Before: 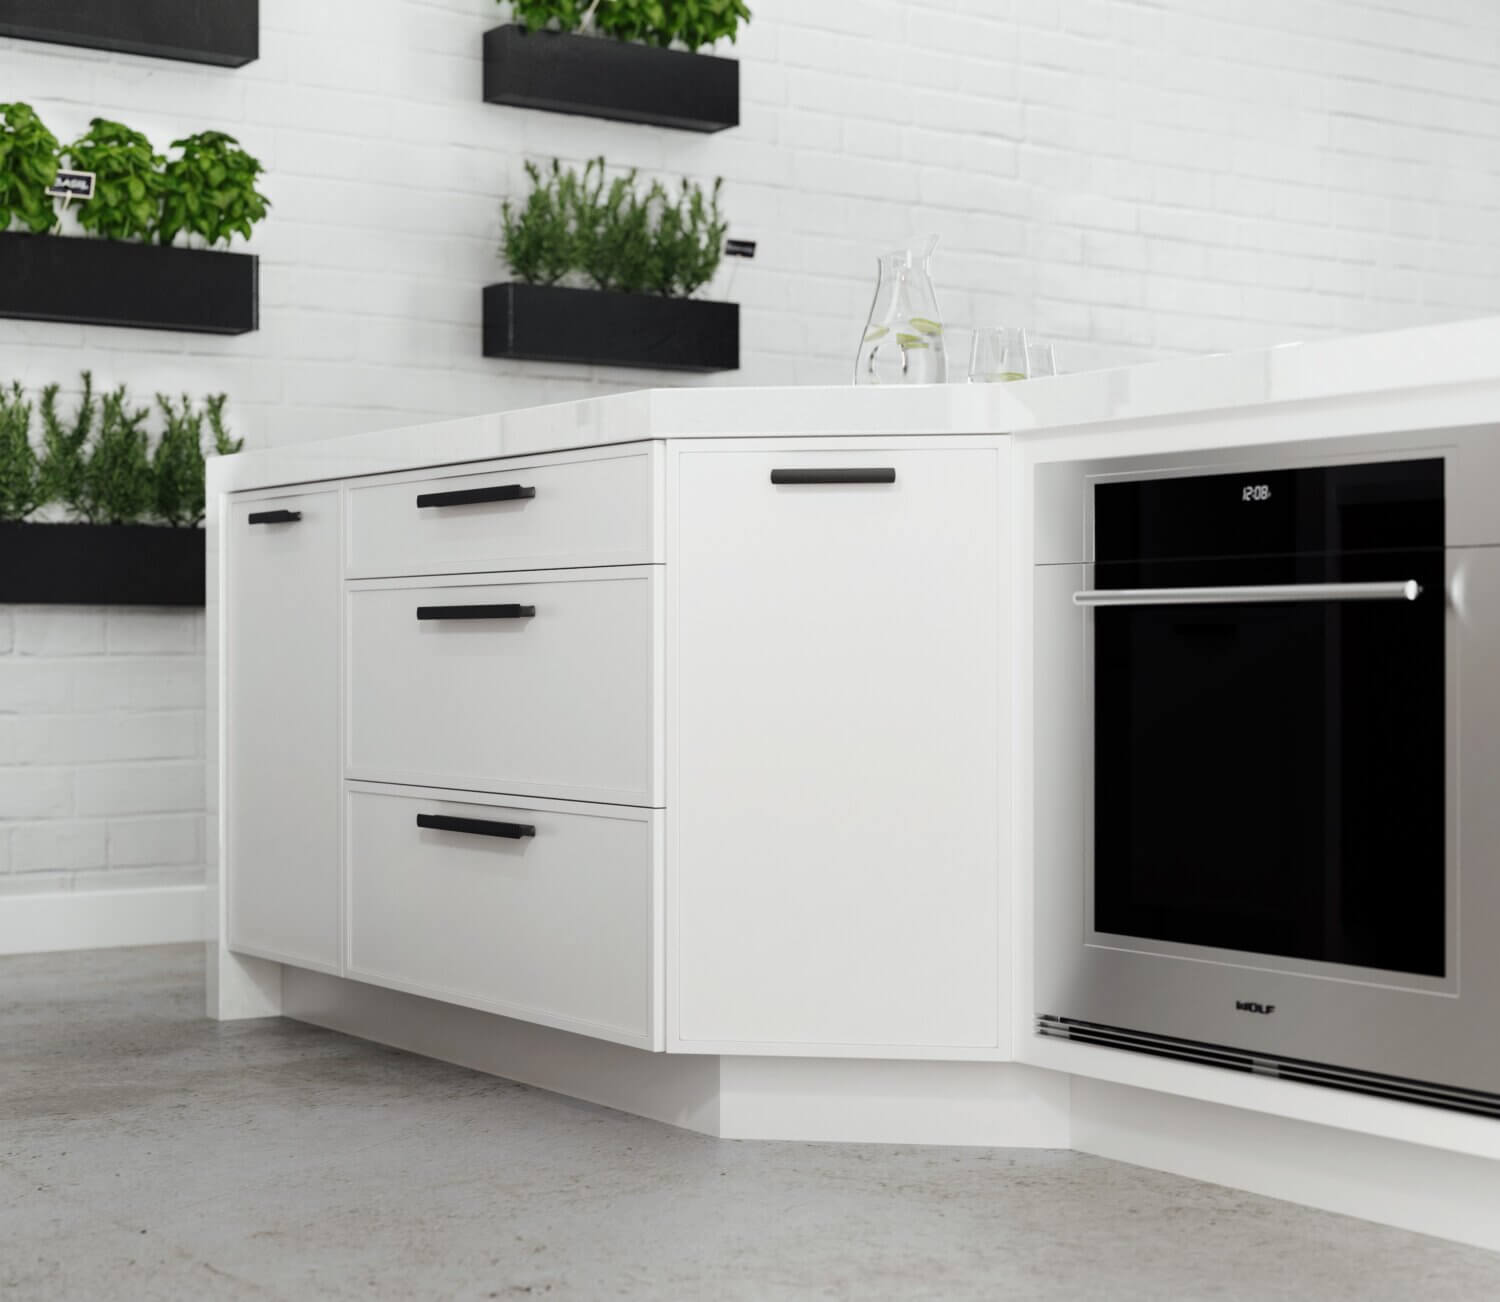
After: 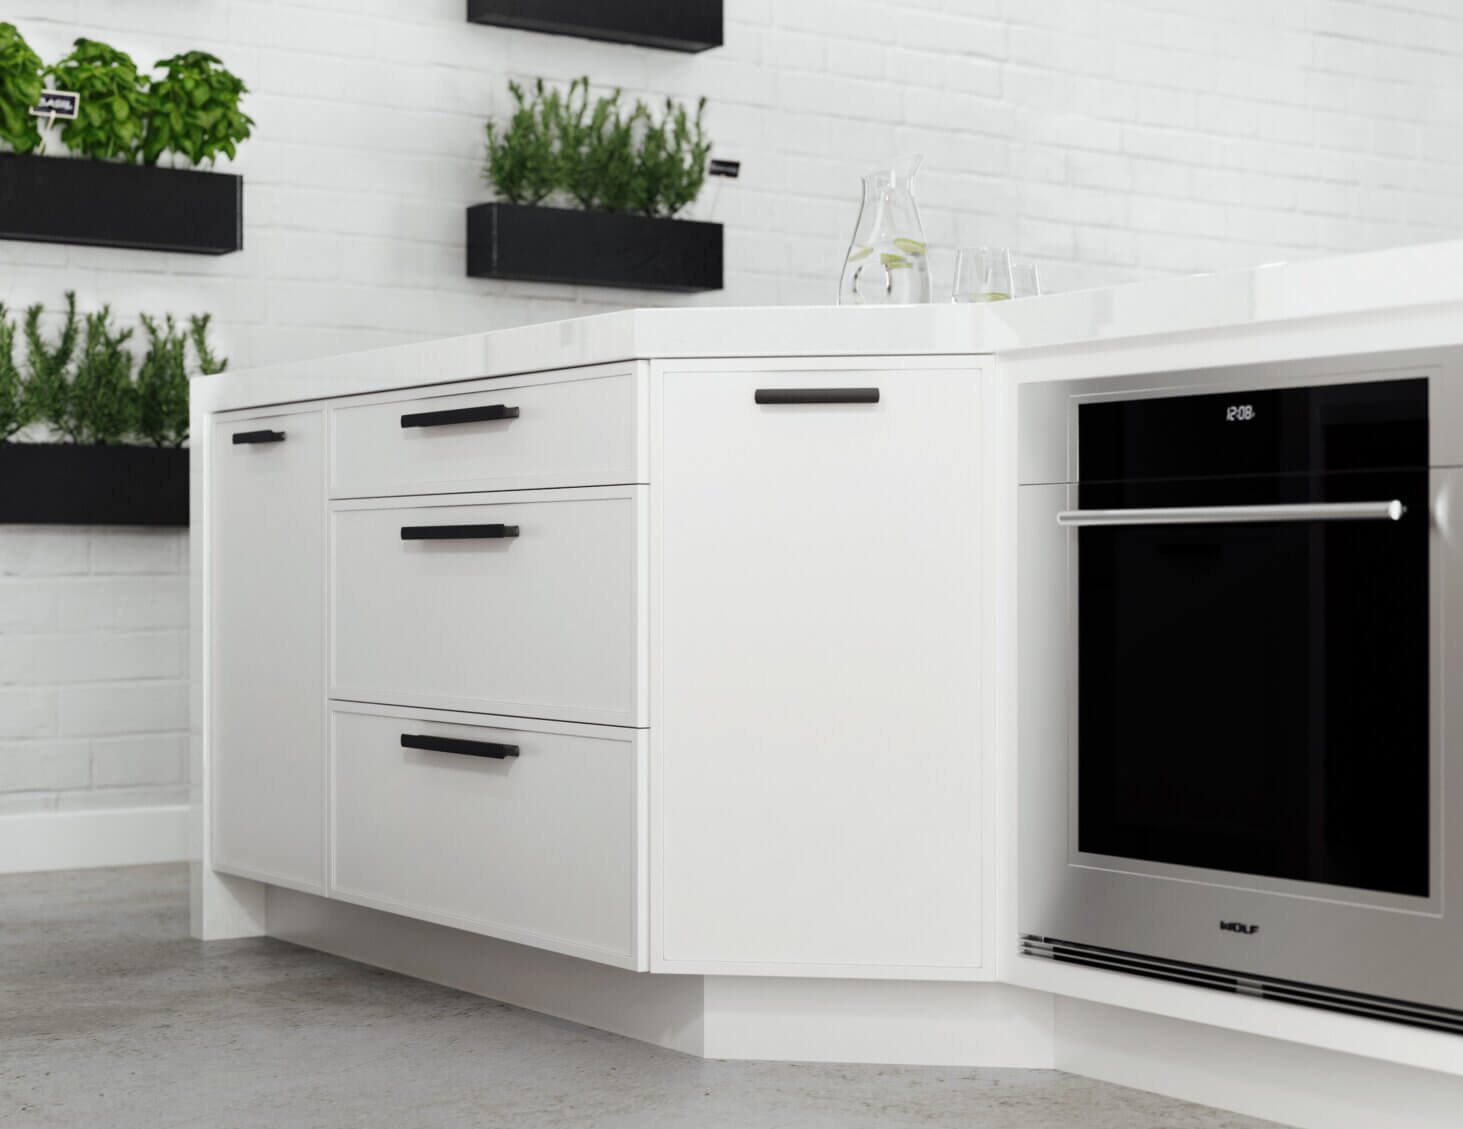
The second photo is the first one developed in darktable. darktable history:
crop: left 1.091%, top 6.162%, right 1.325%, bottom 7.066%
exposure: compensate highlight preservation false
levels: mode automatic
